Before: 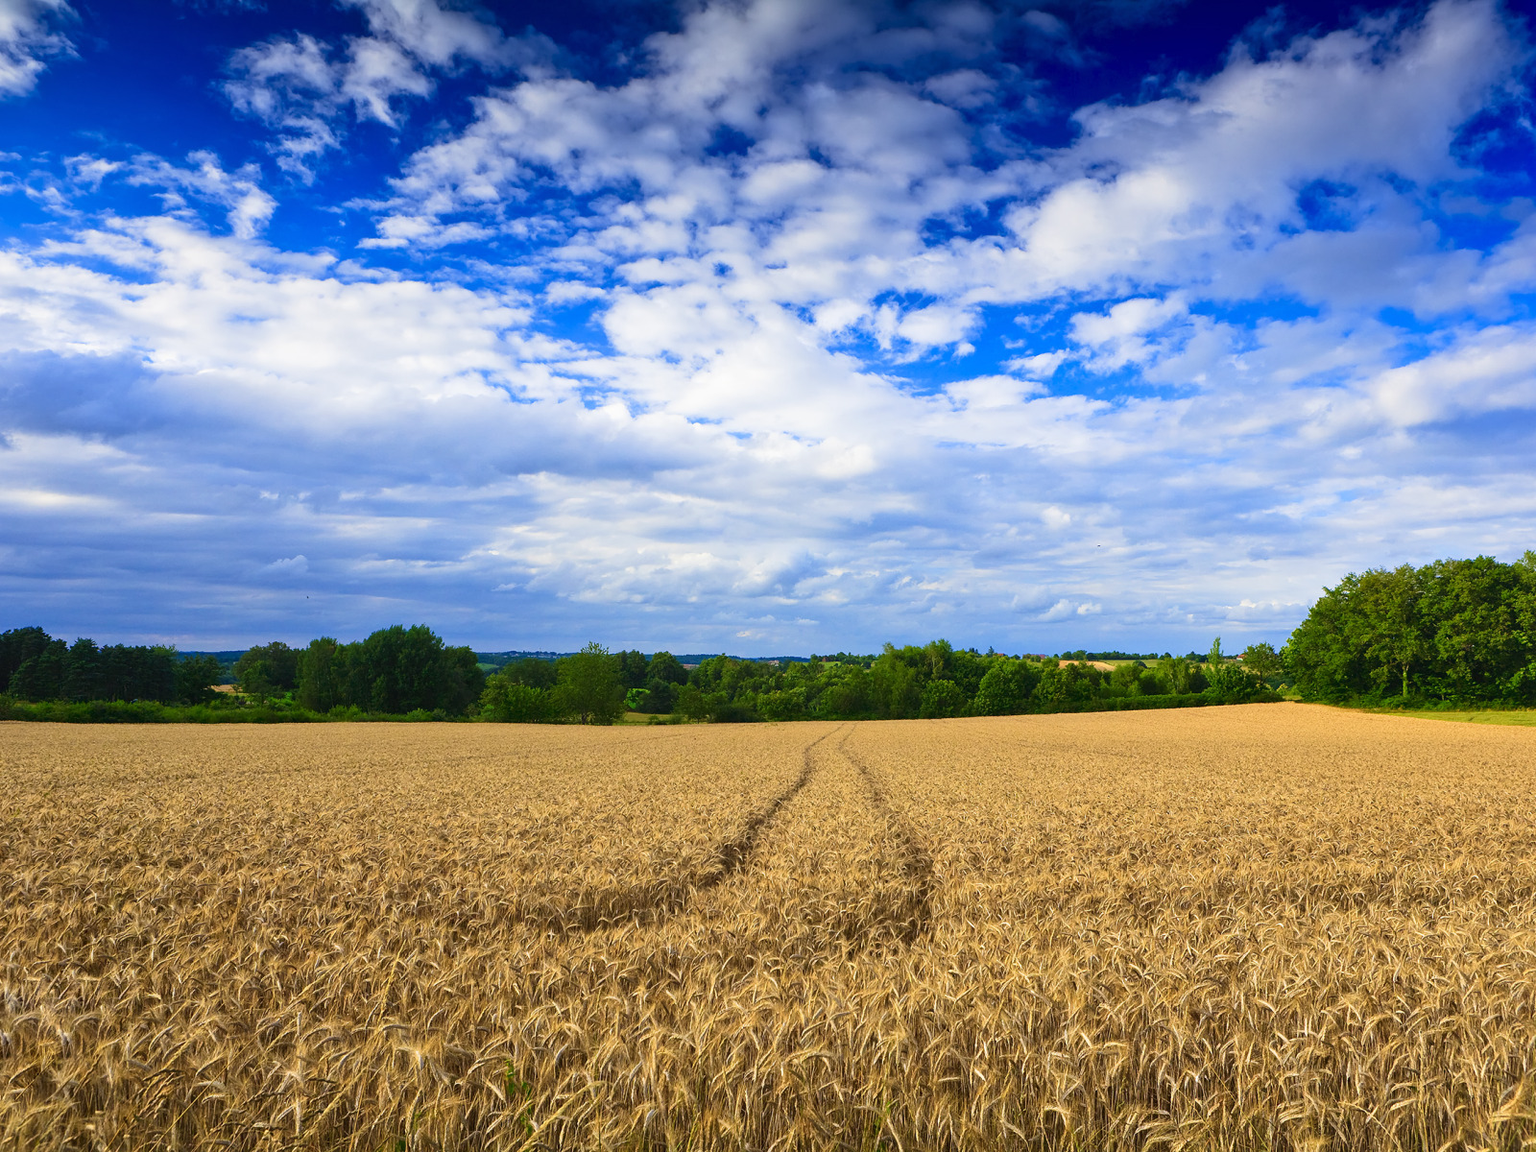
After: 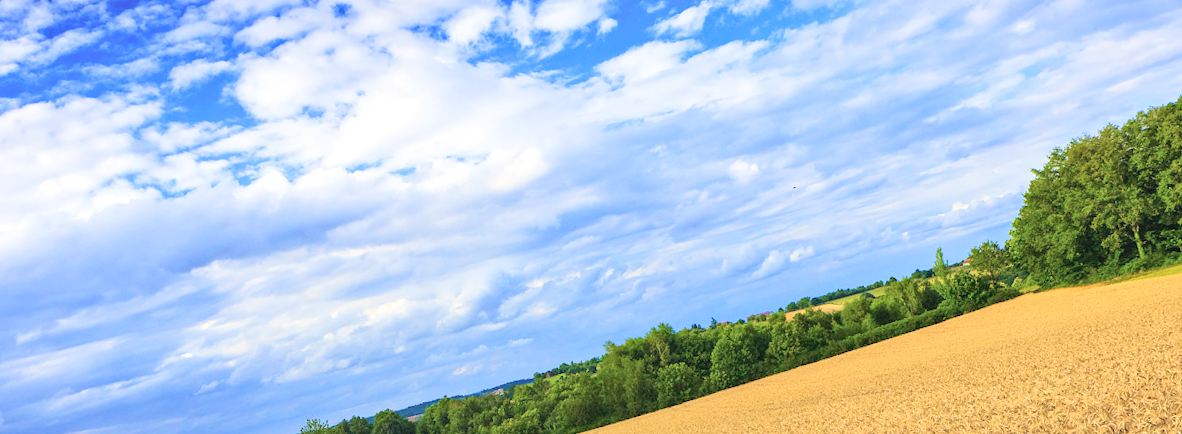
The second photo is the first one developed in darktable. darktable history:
global tonemap: drago (0.7, 100)
crop: left 18.38%, top 11.092%, right 2.134%, bottom 33.217%
rotate and perspective: rotation -14.8°, crop left 0.1, crop right 0.903, crop top 0.25, crop bottom 0.748
local contrast: on, module defaults
haze removal: compatibility mode true, adaptive false
velvia: on, module defaults
